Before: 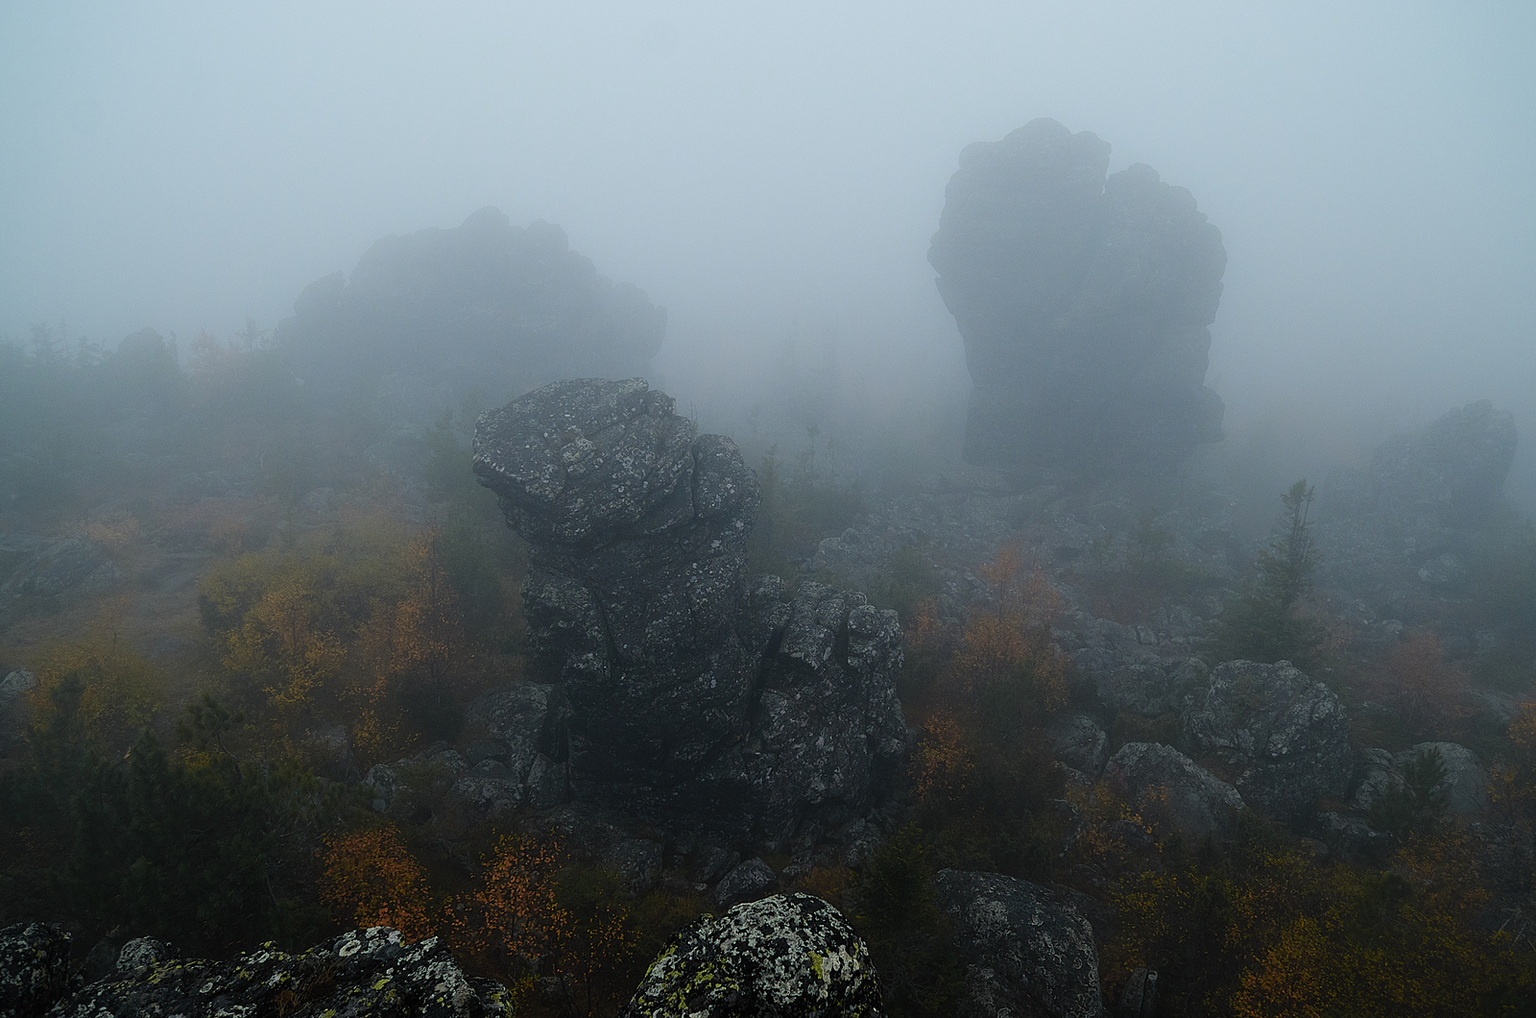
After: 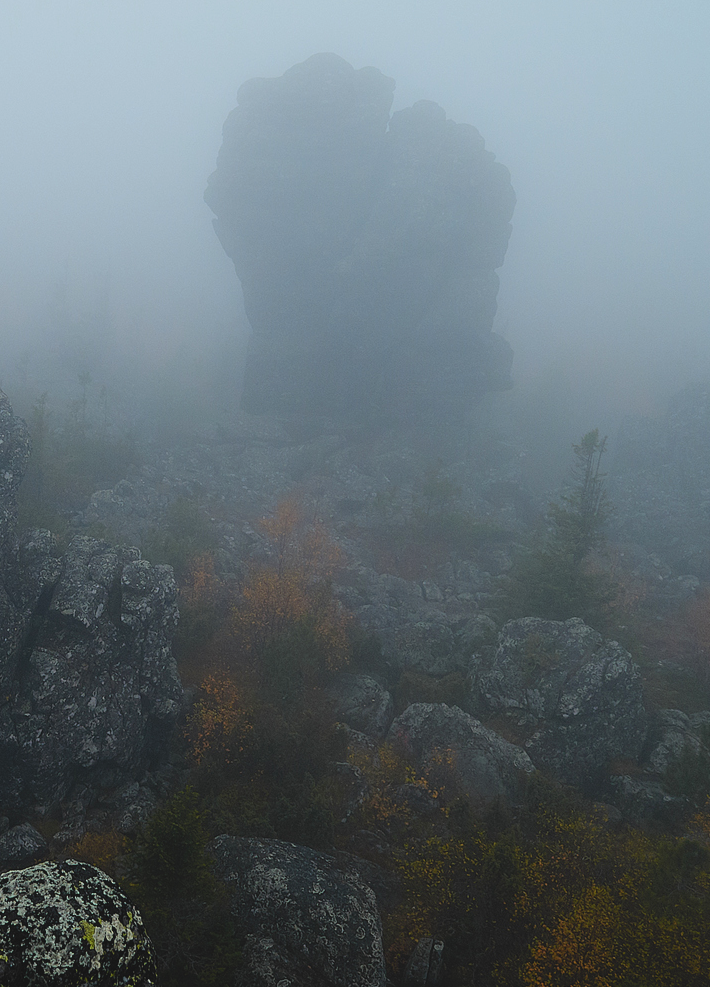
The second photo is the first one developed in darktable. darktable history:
contrast brightness saturation: contrast -0.1, brightness 0.05, saturation 0.08
crop: left 47.628%, top 6.643%, right 7.874%
